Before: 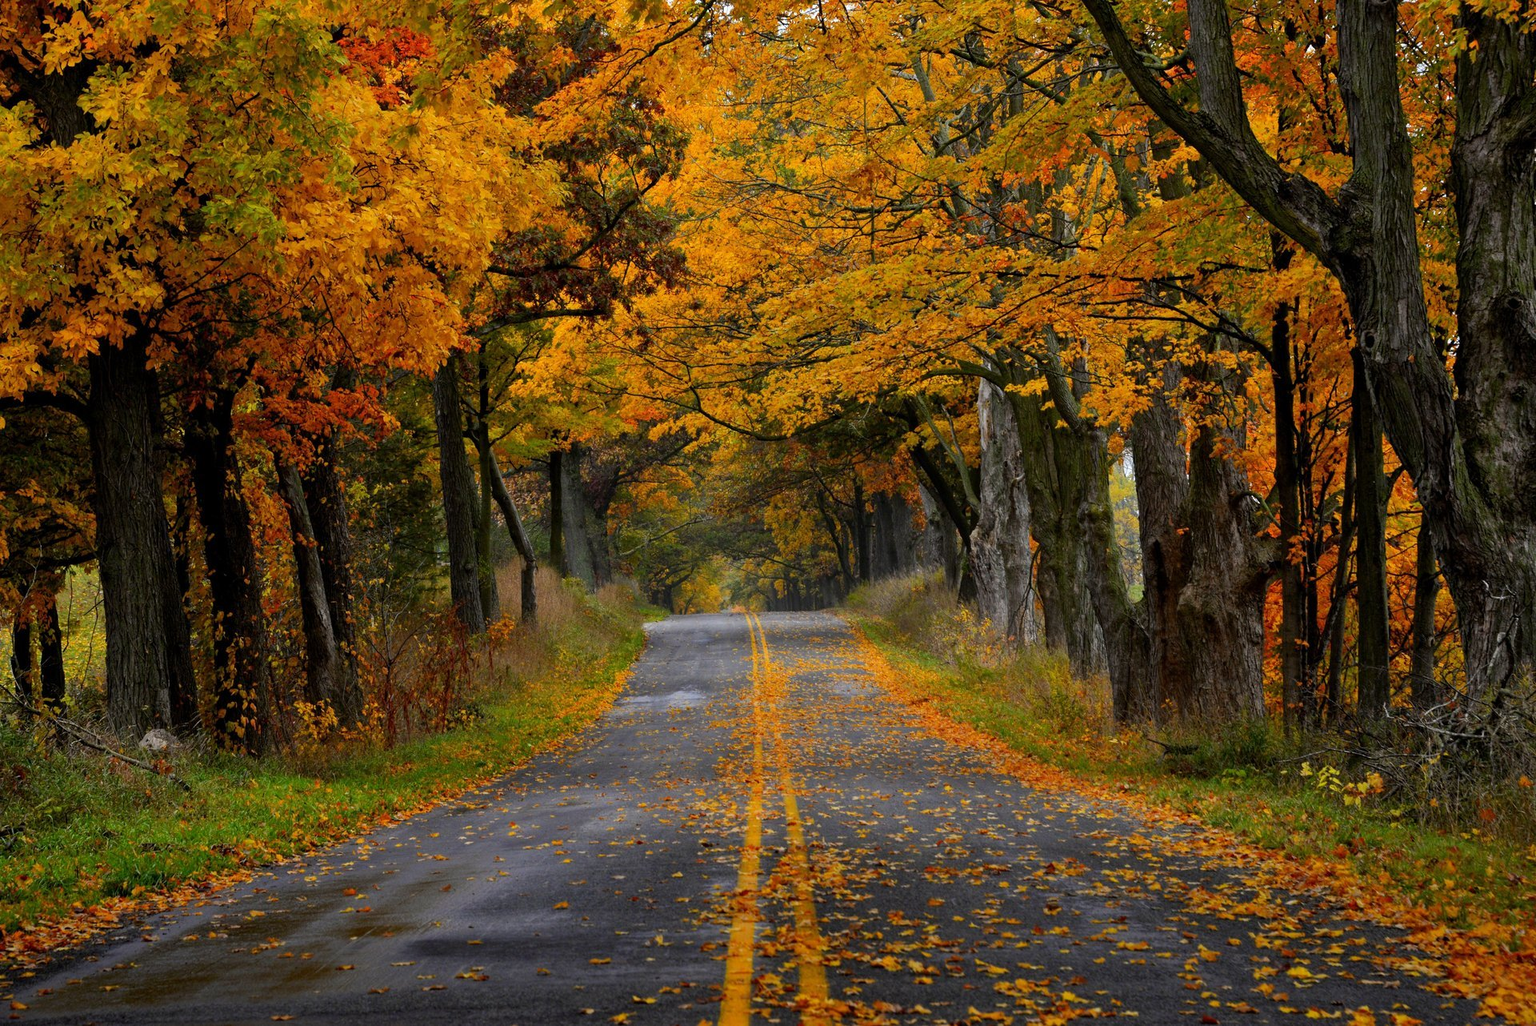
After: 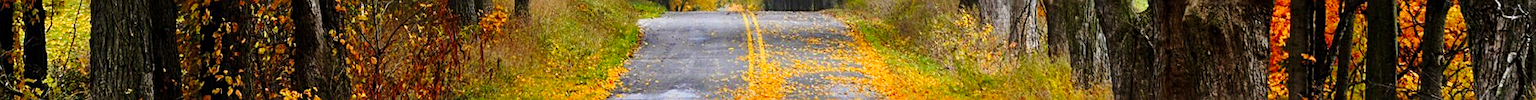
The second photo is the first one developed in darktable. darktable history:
sharpen: on, module defaults
velvia: on, module defaults
color contrast: green-magenta contrast 0.96
rotate and perspective: rotation 1.57°, crop left 0.018, crop right 0.982, crop top 0.039, crop bottom 0.961
crop and rotate: top 59.084%, bottom 30.916%
base curve: curves: ch0 [(0, 0) (0.028, 0.03) (0.121, 0.232) (0.46, 0.748) (0.859, 0.968) (1, 1)], preserve colors none
